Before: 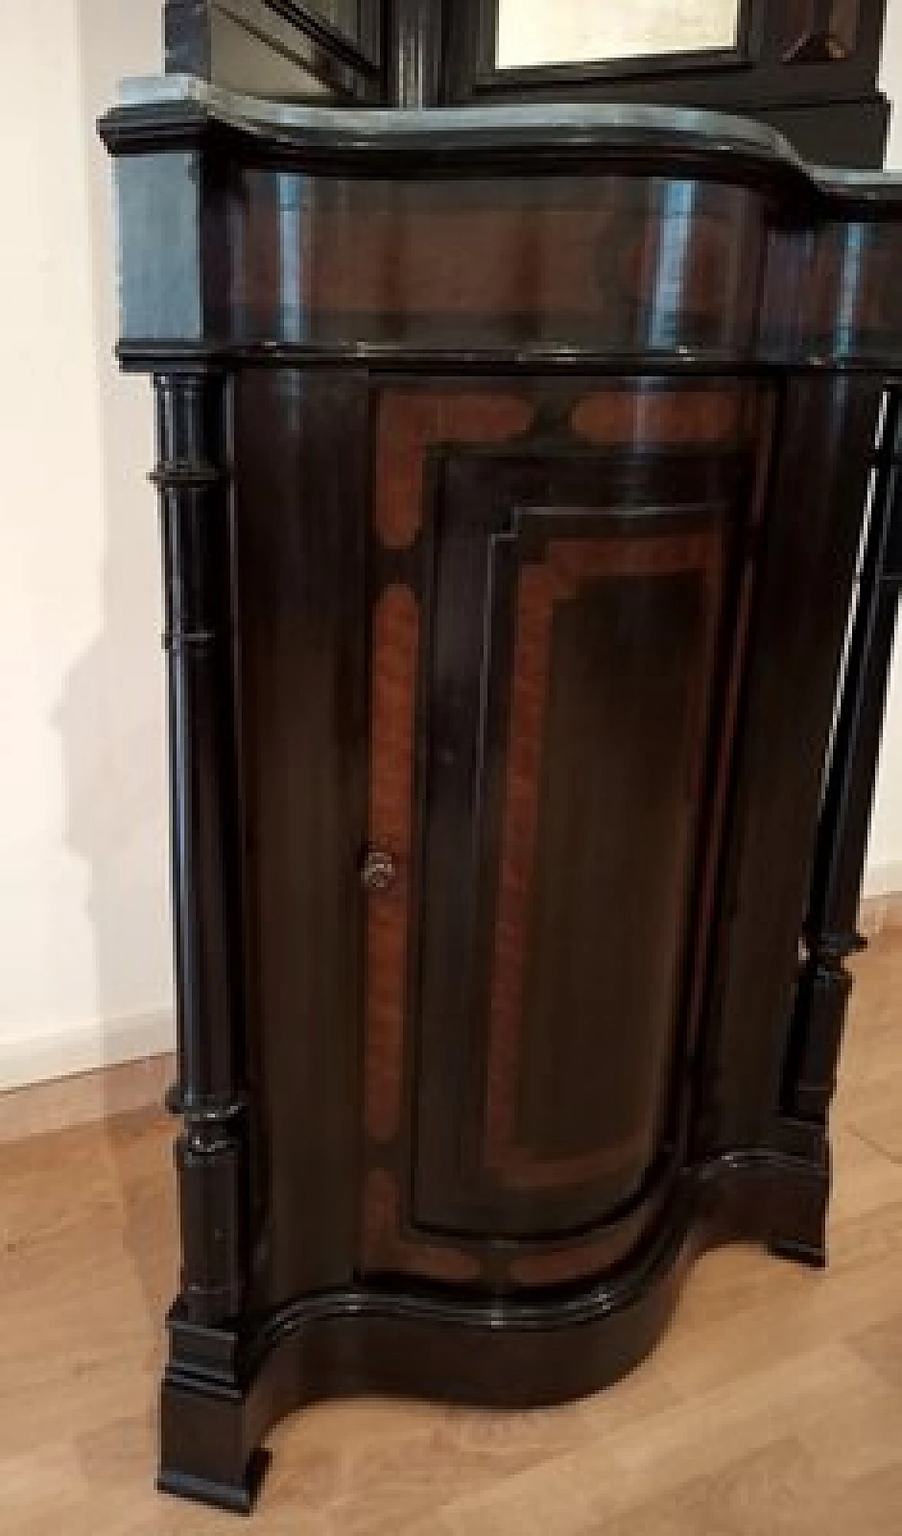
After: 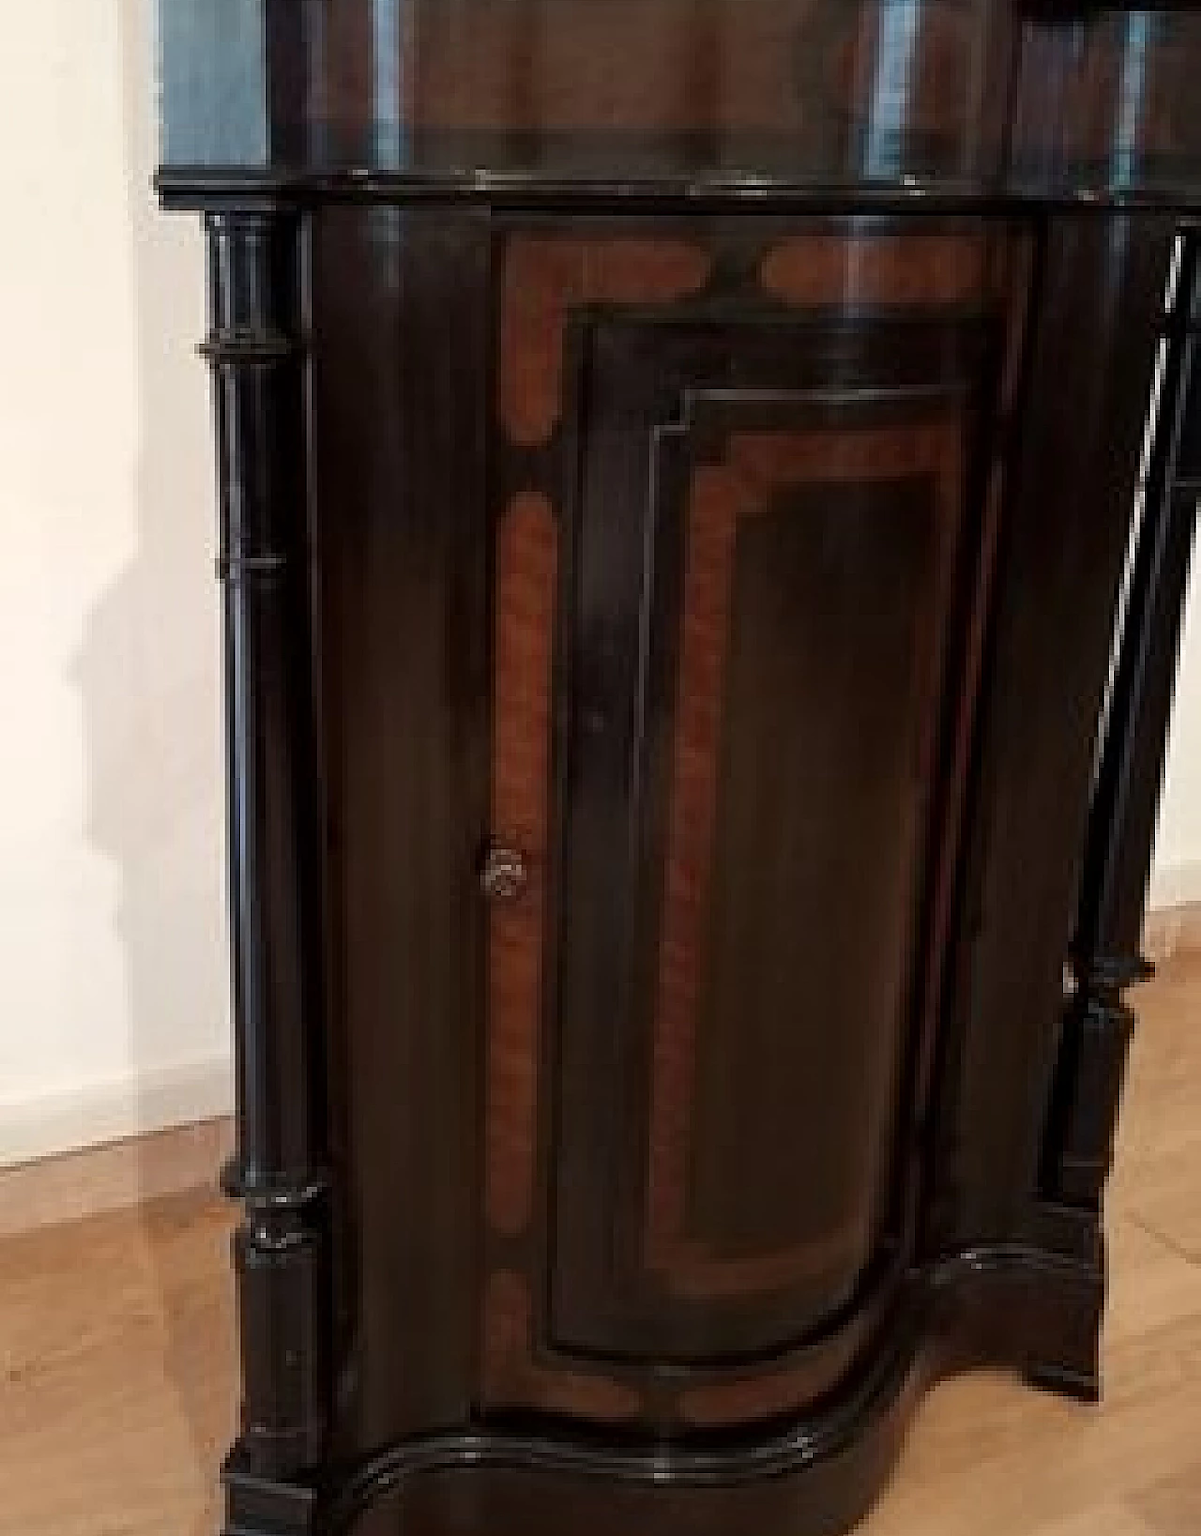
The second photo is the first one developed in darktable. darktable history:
crop: top 13.994%, bottom 10.834%
